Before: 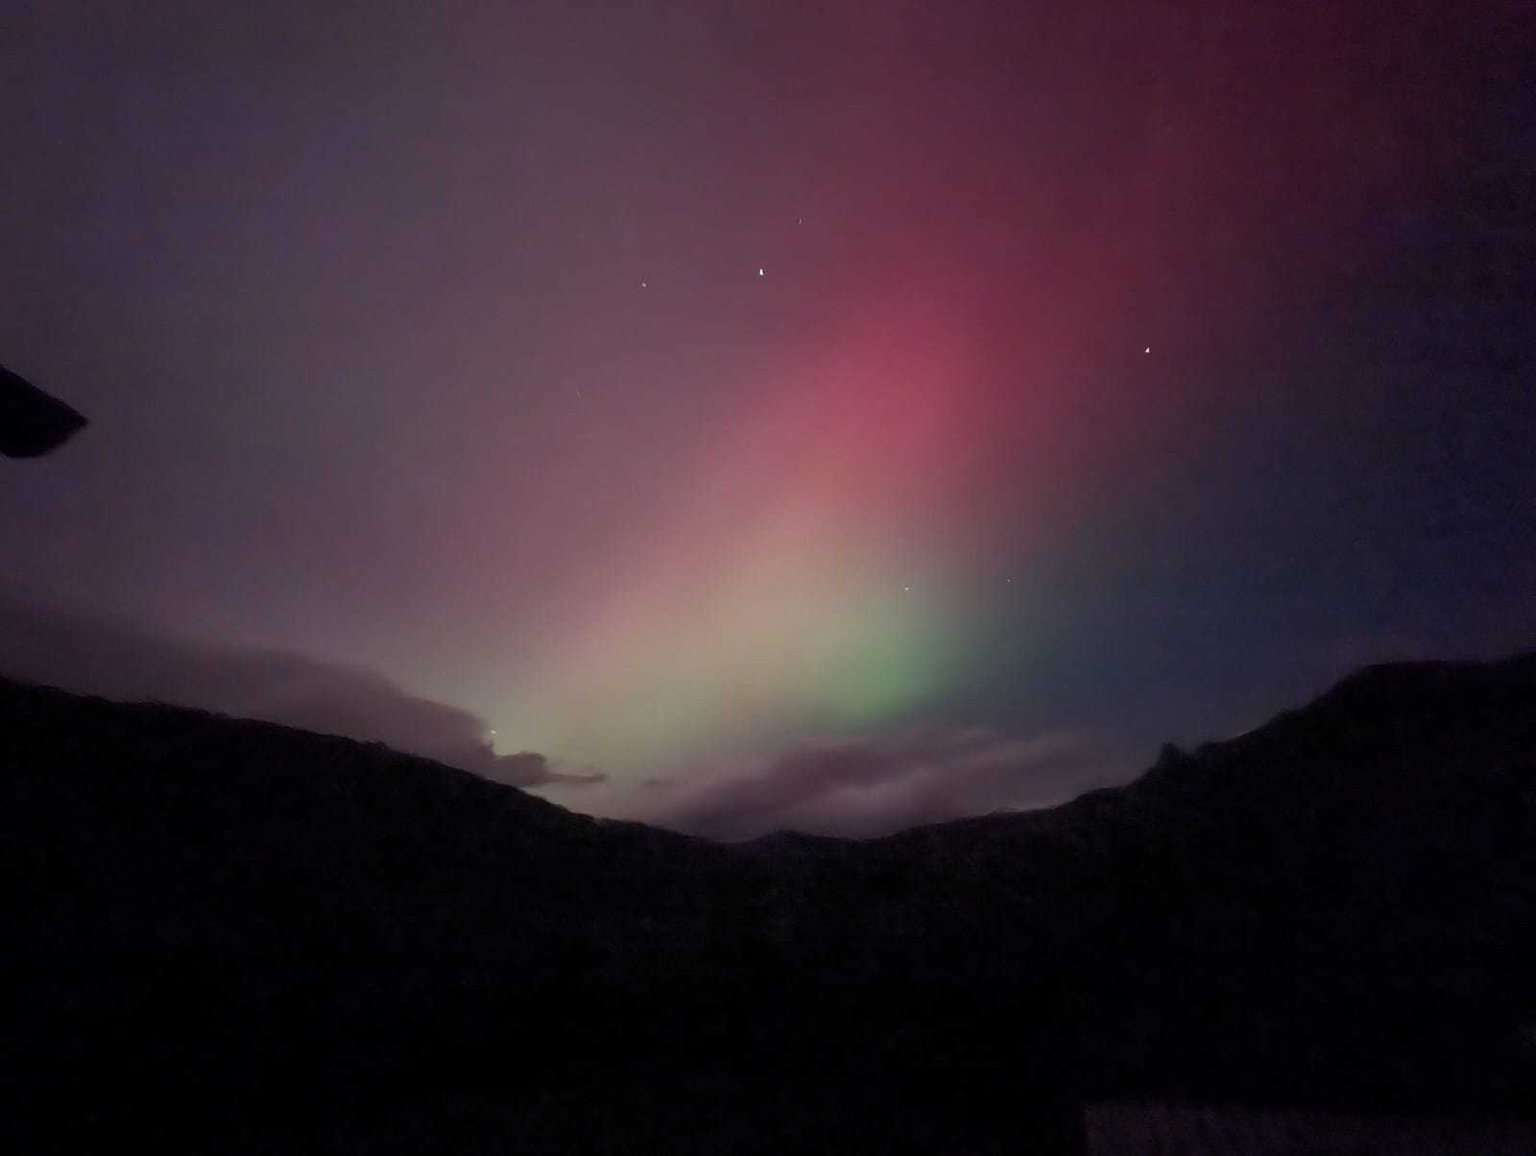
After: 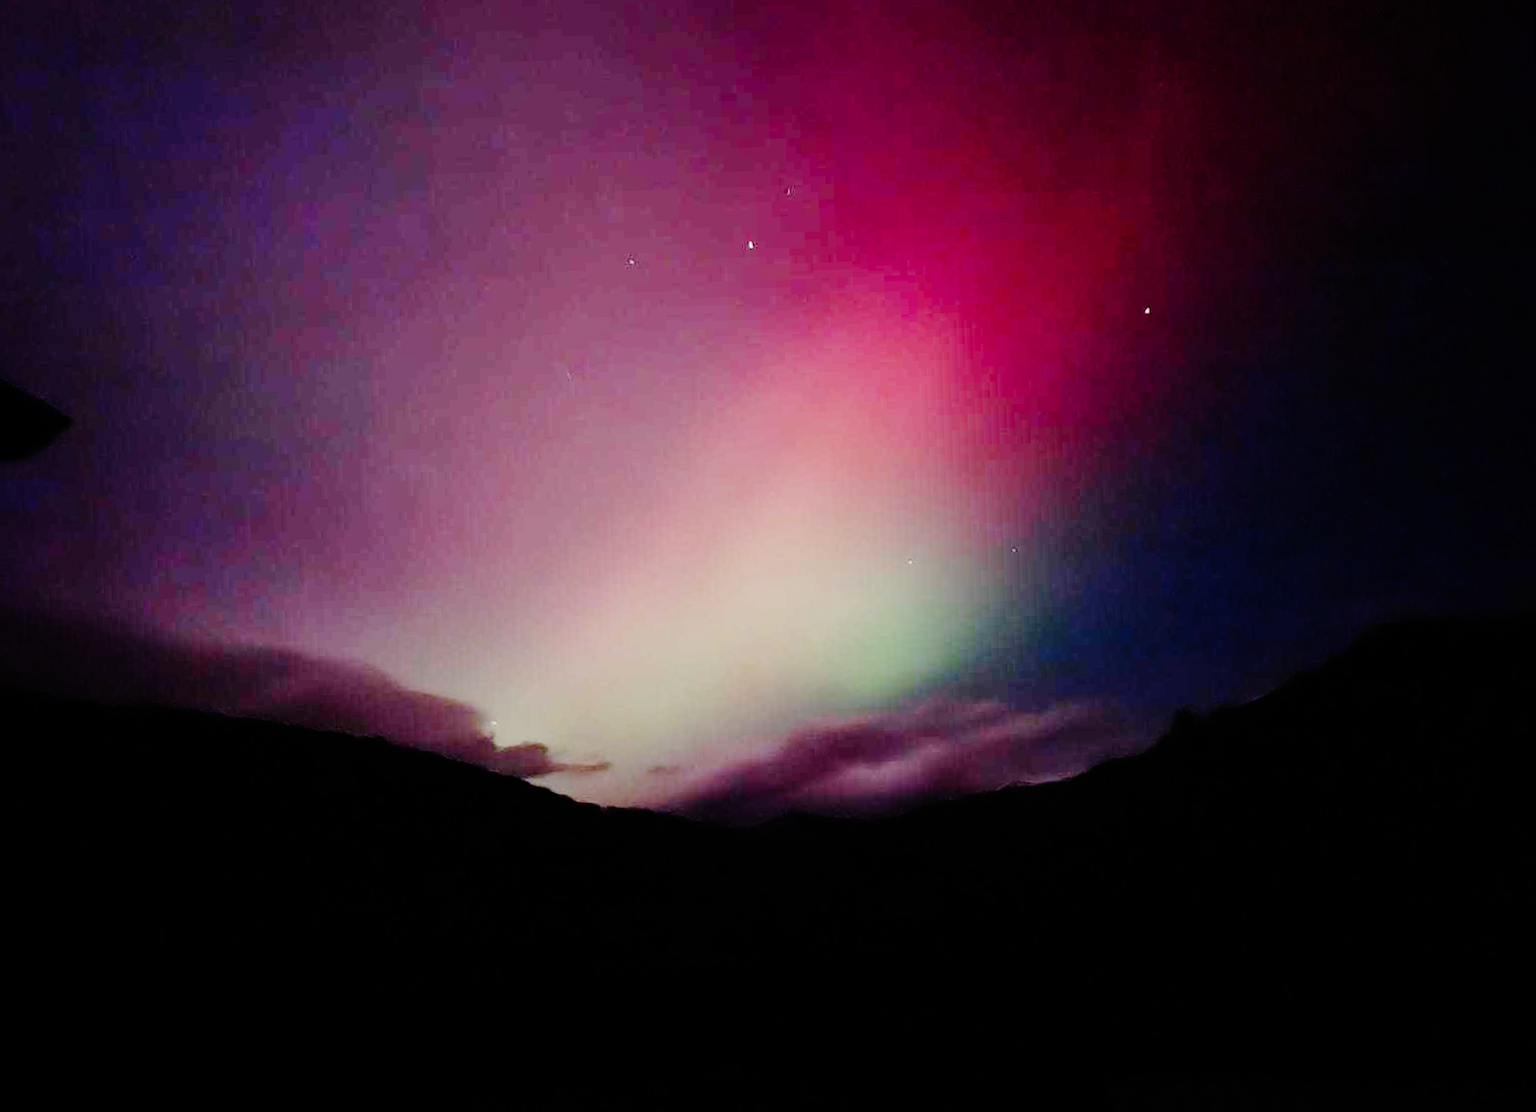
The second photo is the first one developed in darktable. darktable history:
rotate and perspective: rotation -2°, crop left 0.022, crop right 0.978, crop top 0.049, crop bottom 0.951
base curve: curves: ch0 [(0, 0) (0.036, 0.01) (0.123, 0.254) (0.258, 0.504) (0.507, 0.748) (1, 1)], preserve colors none
